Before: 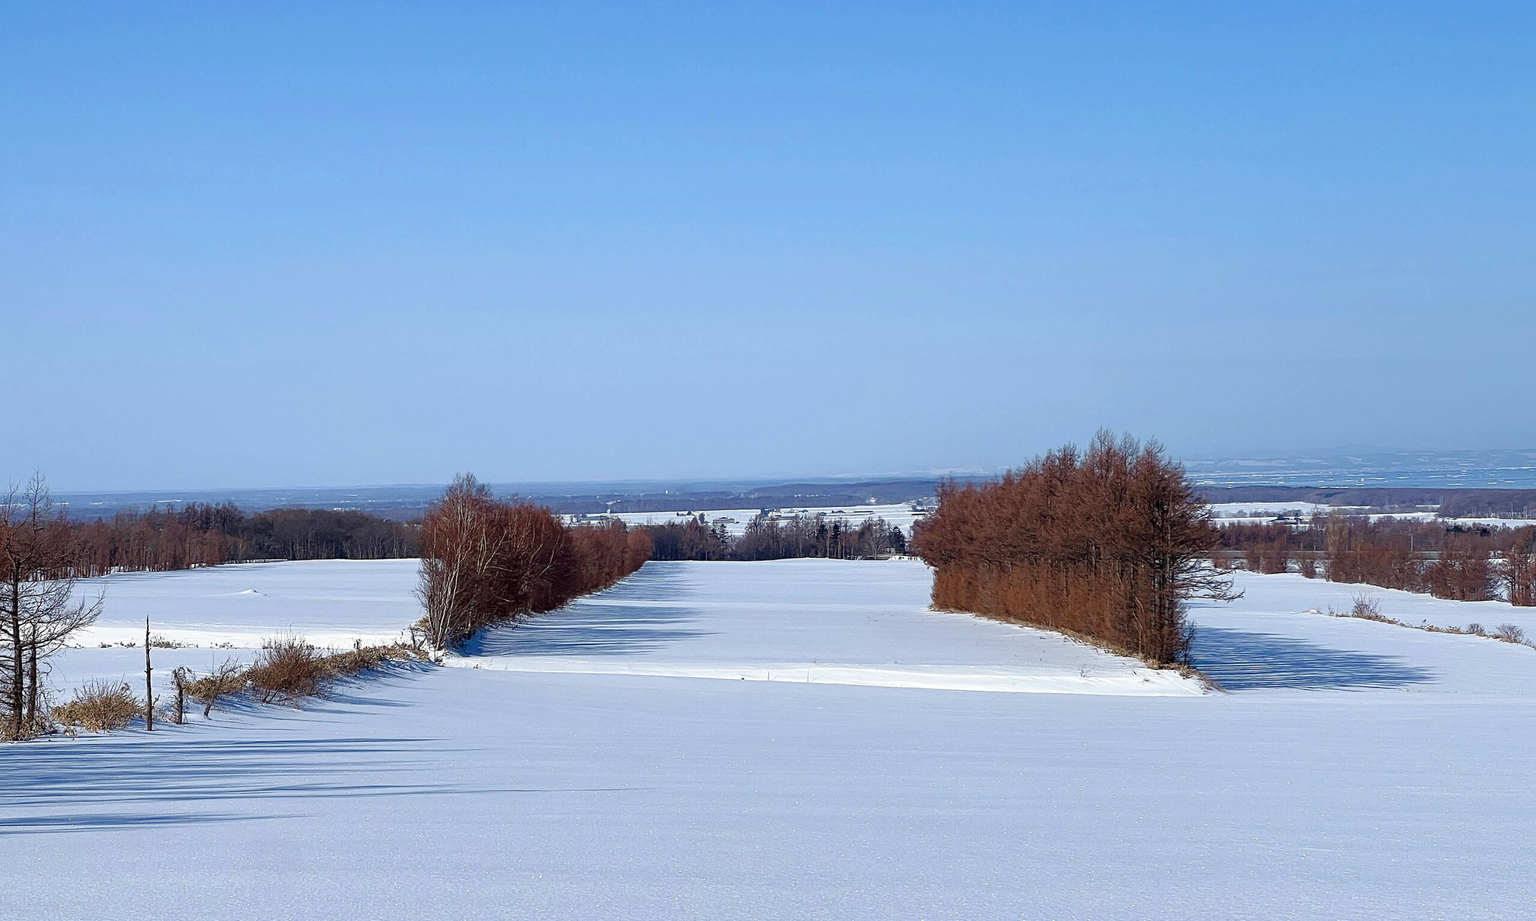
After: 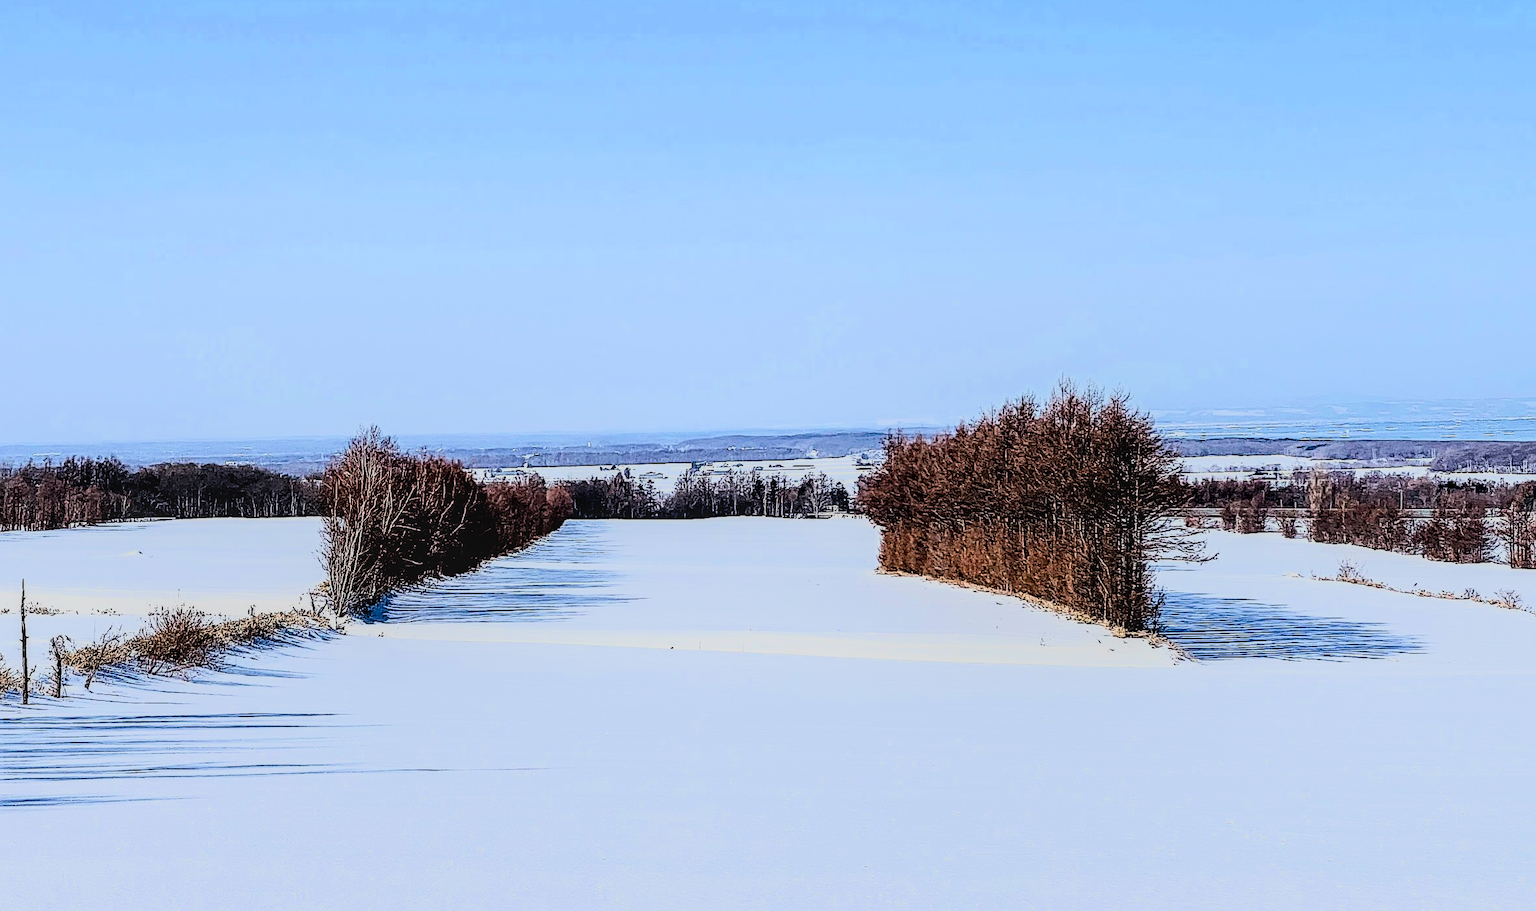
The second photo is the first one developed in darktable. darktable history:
local contrast: on, module defaults
filmic rgb: black relative exposure -6.15 EV, white relative exposure 6.96 EV, hardness 2.23, color science v6 (2022)
crop and rotate: left 8.262%, top 9.226%
contrast brightness saturation: contrast 0.28
sharpen: on, module defaults
rgb curve: curves: ch0 [(0, 0) (0.21, 0.15) (0.24, 0.21) (0.5, 0.75) (0.75, 0.96) (0.89, 0.99) (1, 1)]; ch1 [(0, 0.02) (0.21, 0.13) (0.25, 0.2) (0.5, 0.67) (0.75, 0.9) (0.89, 0.97) (1, 1)]; ch2 [(0, 0.02) (0.21, 0.13) (0.25, 0.2) (0.5, 0.67) (0.75, 0.9) (0.89, 0.97) (1, 1)], compensate middle gray true
